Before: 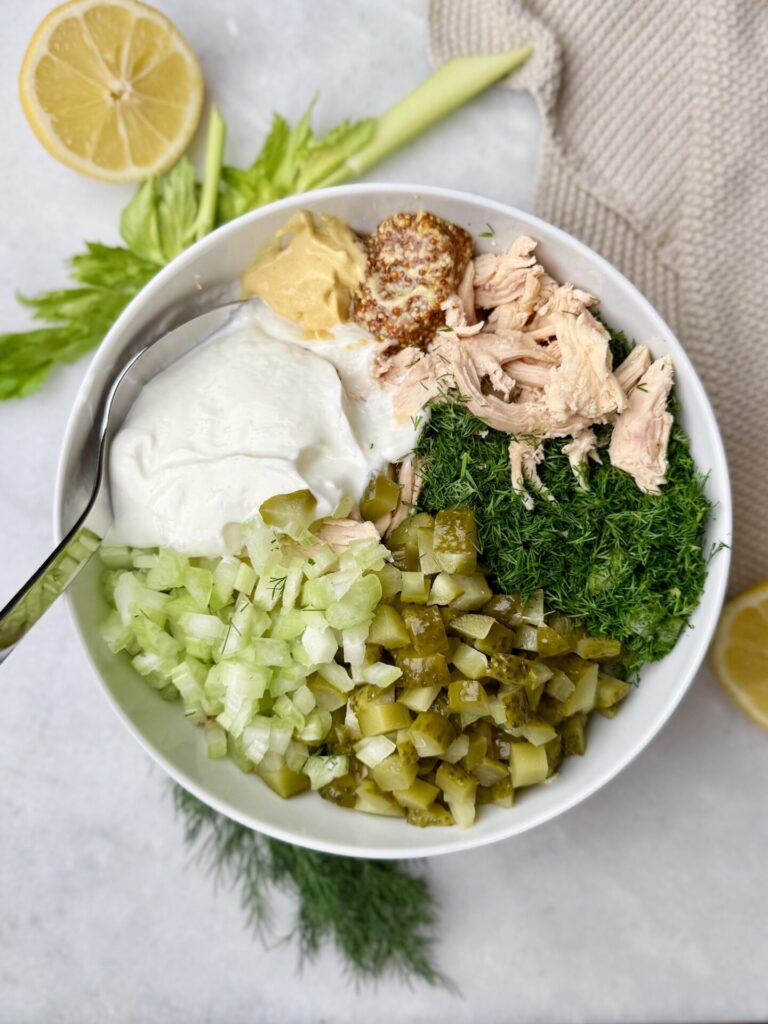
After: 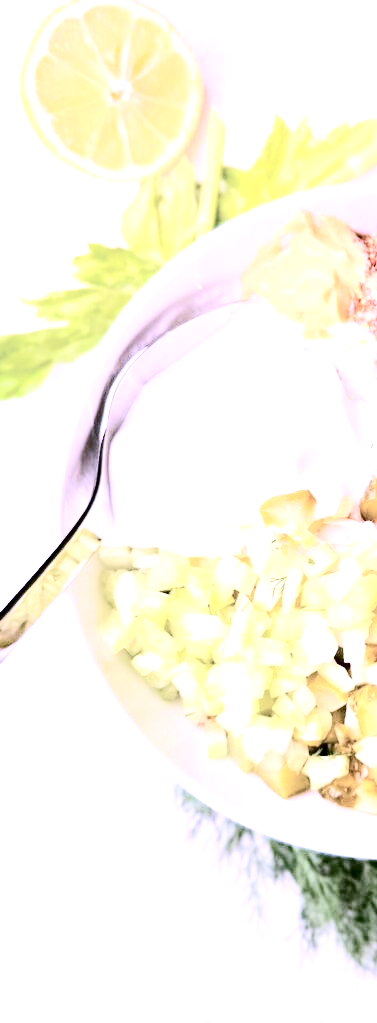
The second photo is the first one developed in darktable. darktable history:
contrast brightness saturation: contrast 0.22
exposure: black level correction 0, exposure 1.5 EV, compensate exposure bias true, compensate highlight preservation false
local contrast: highlights 100%, shadows 100%, detail 120%, midtone range 0.2
crop and rotate: left 0%, top 0%, right 50.845%
tone equalizer: on, module defaults
color correction: highlights a* 15.03, highlights b* -25.07
tone curve: curves: ch0 [(0, 0) (0.003, 0.001) (0.011, 0.004) (0.025, 0.008) (0.044, 0.015) (0.069, 0.022) (0.1, 0.031) (0.136, 0.052) (0.177, 0.101) (0.224, 0.181) (0.277, 0.289) (0.335, 0.418) (0.399, 0.541) (0.468, 0.65) (0.543, 0.739) (0.623, 0.817) (0.709, 0.882) (0.801, 0.919) (0.898, 0.958) (1, 1)], color space Lab, independent channels, preserve colors none
